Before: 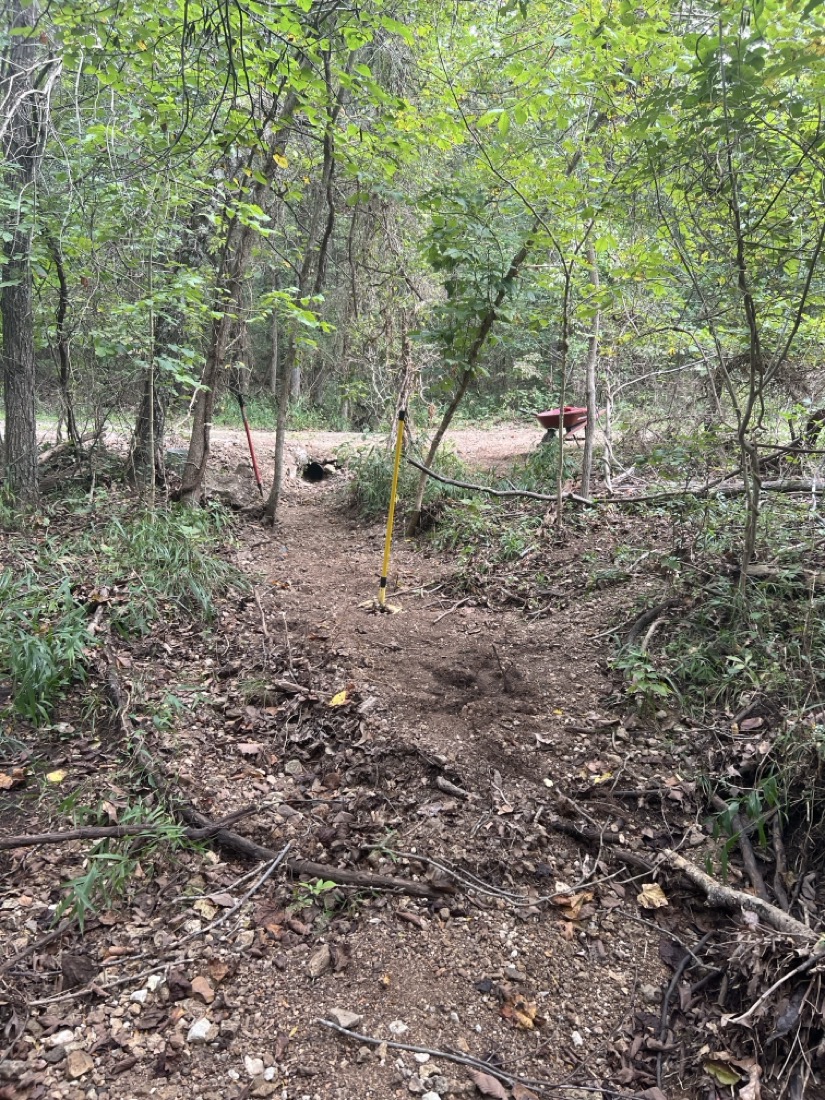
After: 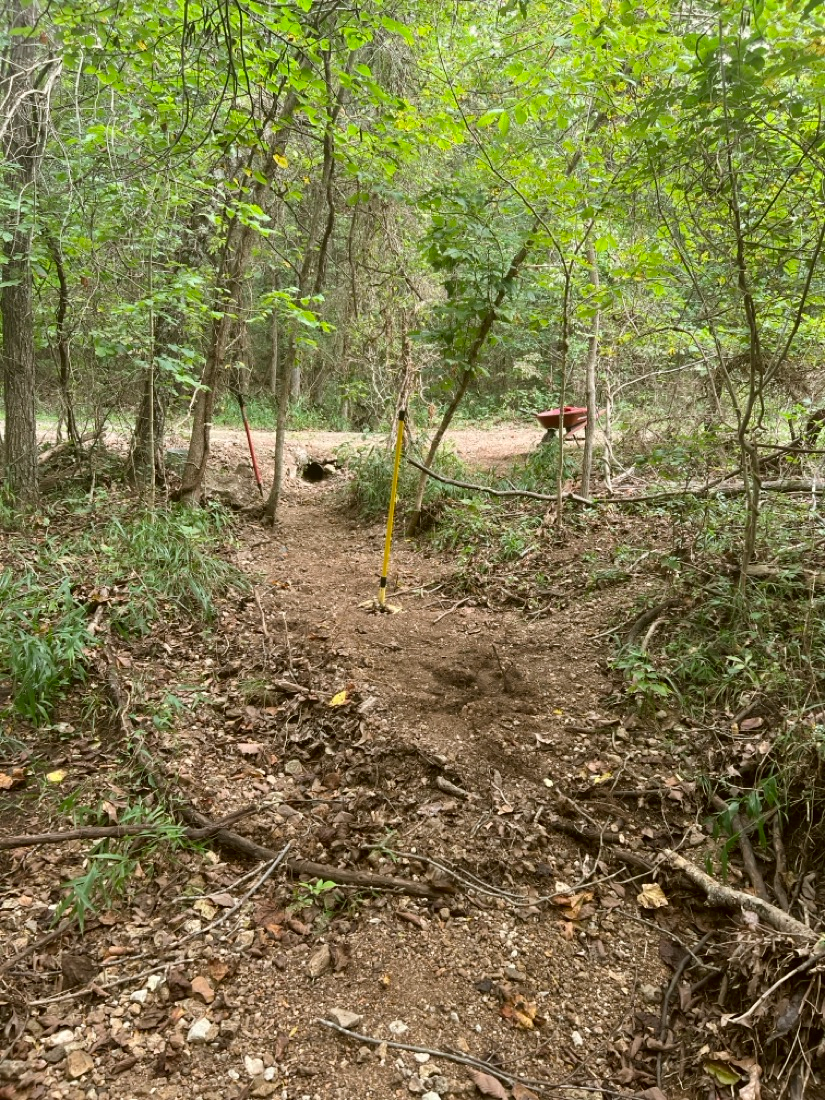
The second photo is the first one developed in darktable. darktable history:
color correction: highlights a* -1.43, highlights b* 10.12, shadows a* 0.395, shadows b* 19.35
color balance rgb: global vibrance 0.5%
exposure: compensate highlight preservation false
